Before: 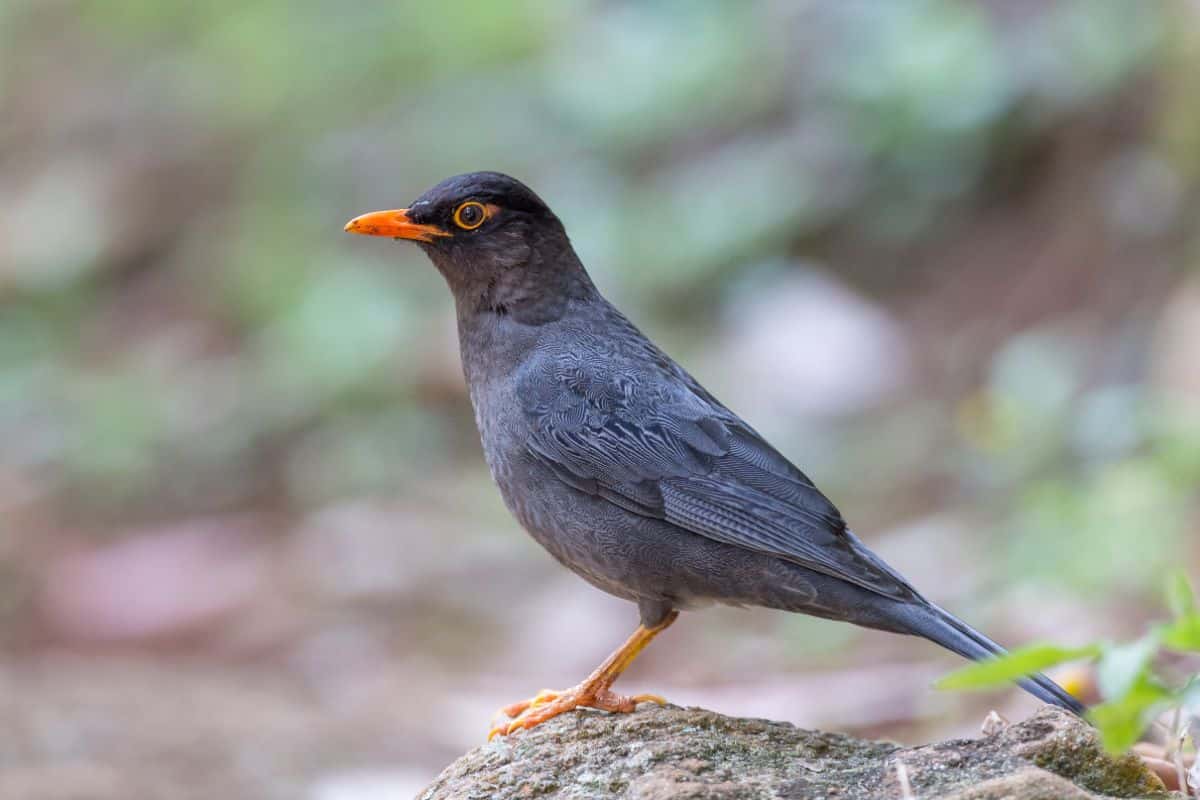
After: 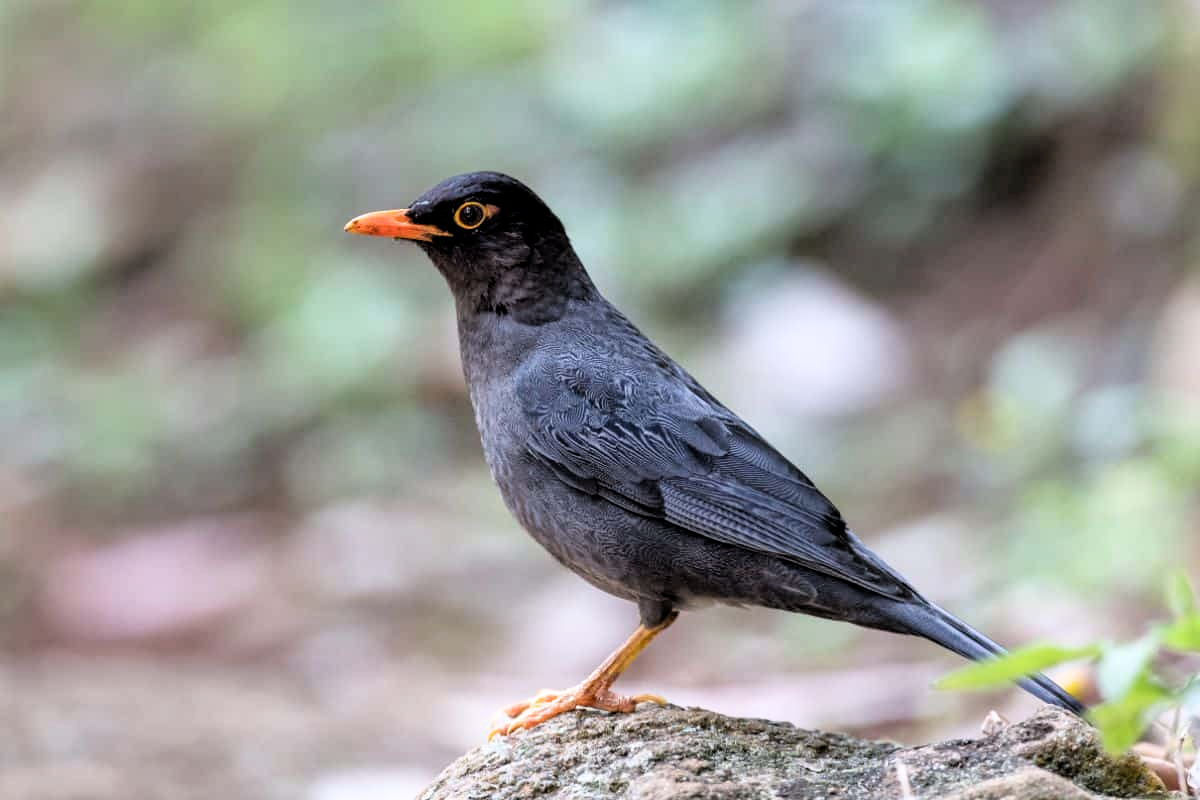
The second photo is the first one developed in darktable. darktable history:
filmic rgb: black relative exposure -3.67 EV, white relative exposure 2.44 EV, threshold 5.97 EV, hardness 3.28, color science v6 (2022), enable highlight reconstruction true
